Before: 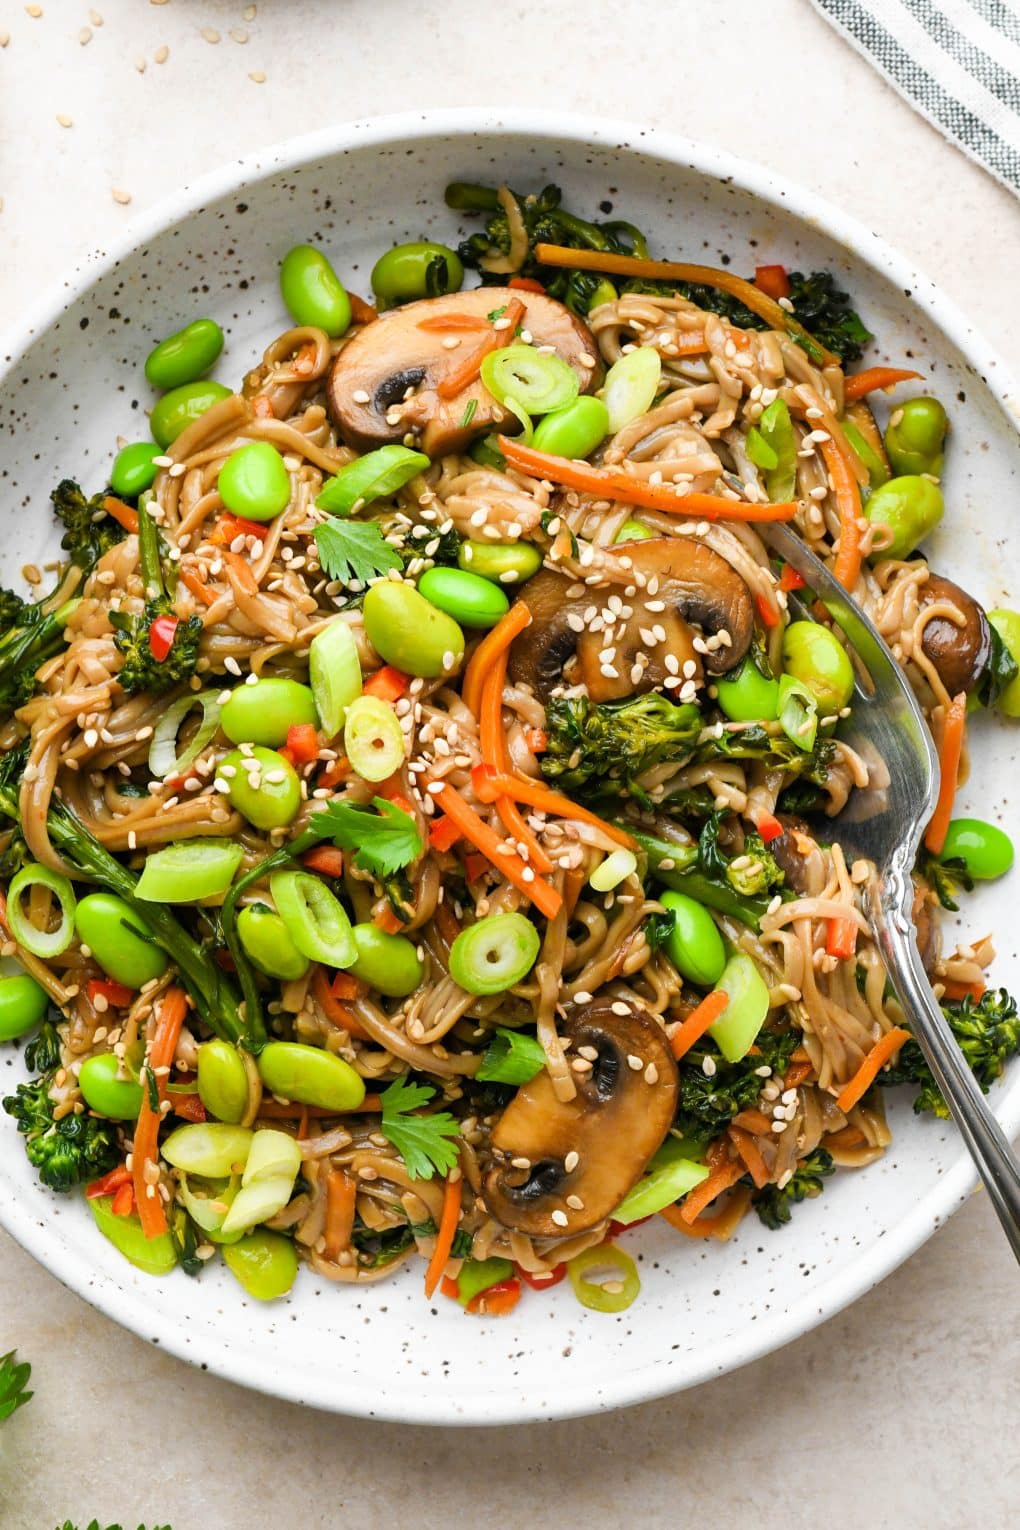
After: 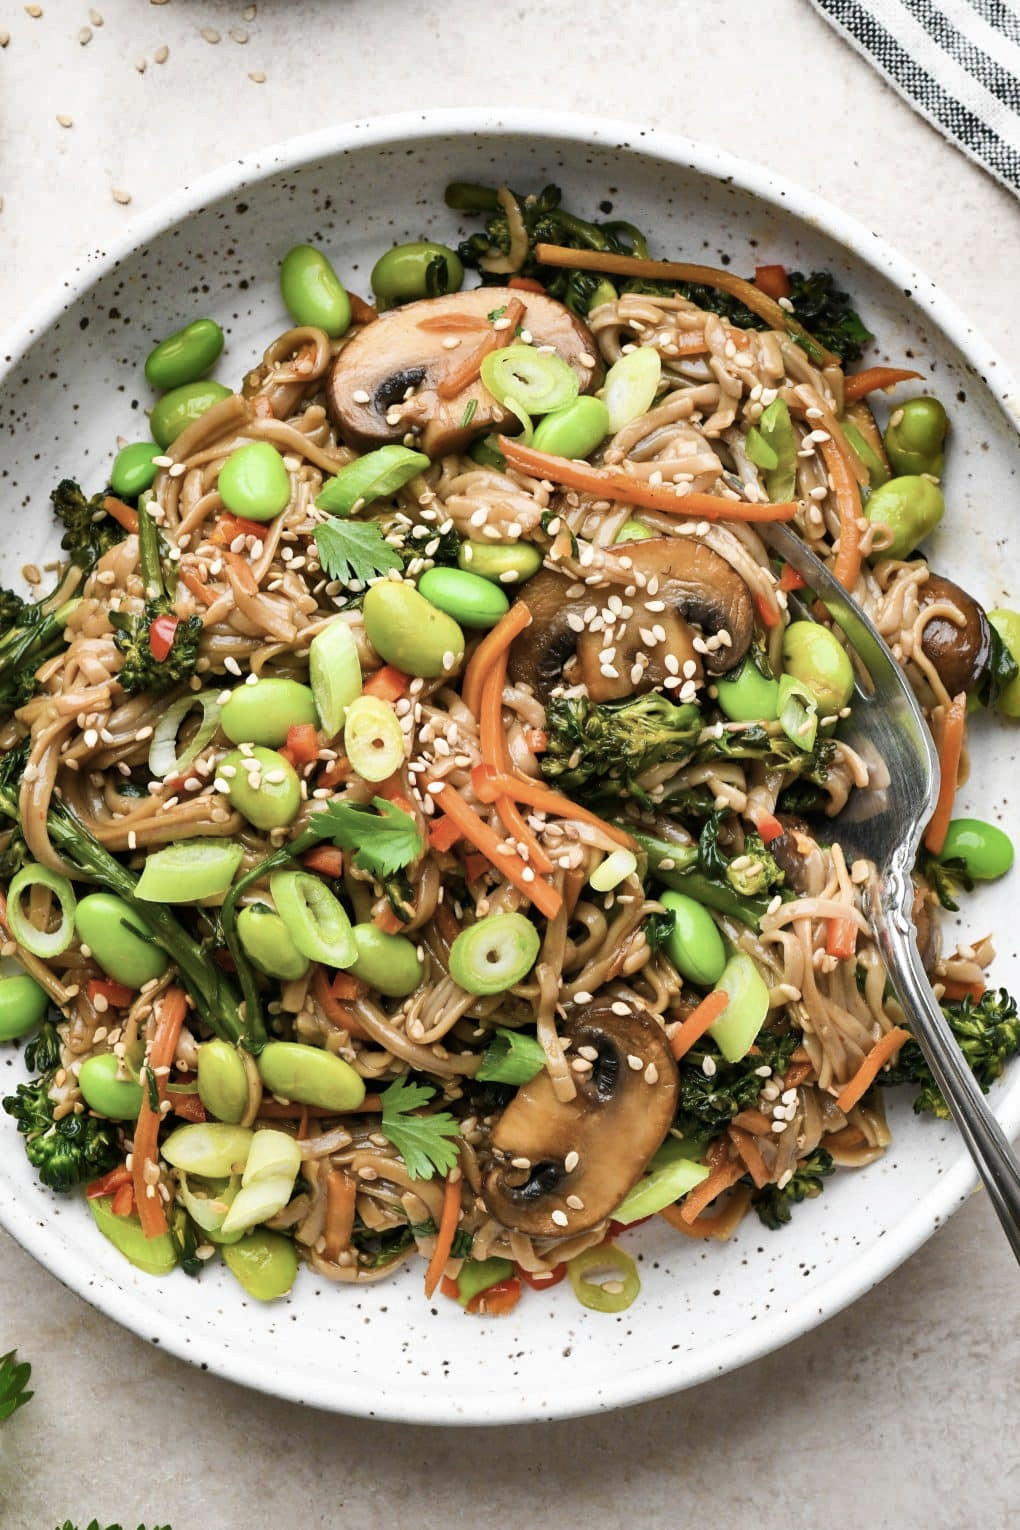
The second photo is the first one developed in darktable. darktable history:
contrast brightness saturation: contrast 0.1, saturation -0.3
shadows and highlights: radius 108.52, shadows 23.73, highlights -59.32, low approximation 0.01, soften with gaussian
